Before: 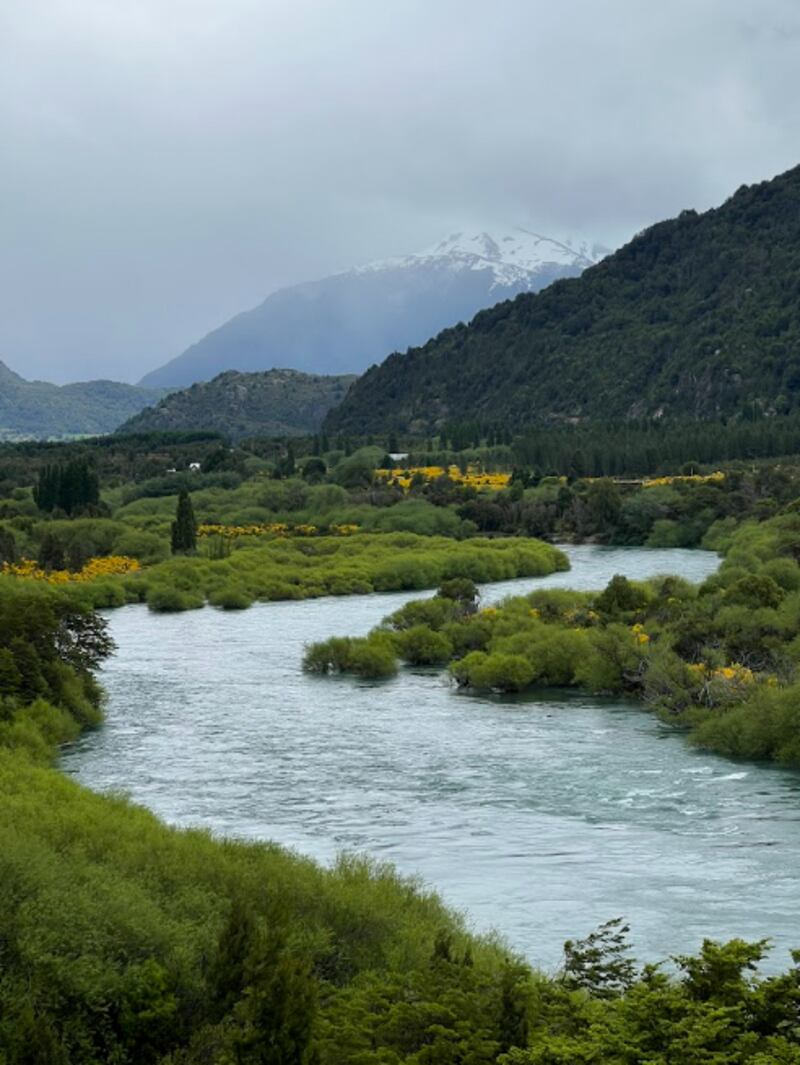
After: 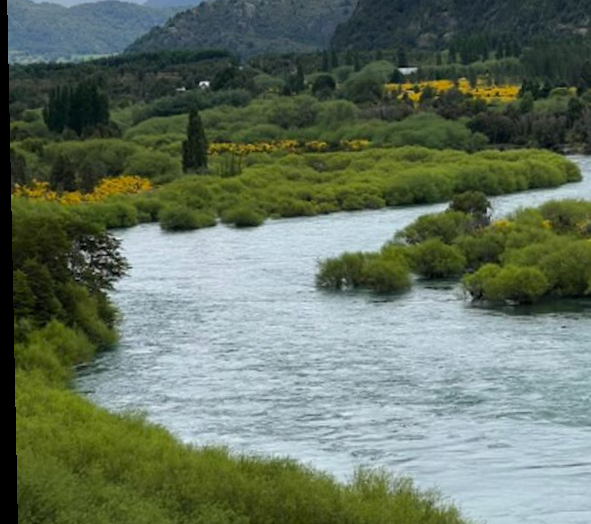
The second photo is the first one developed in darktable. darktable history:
crop: top 36.498%, right 27.964%, bottom 14.995%
rotate and perspective: rotation -1.17°, automatic cropping off
